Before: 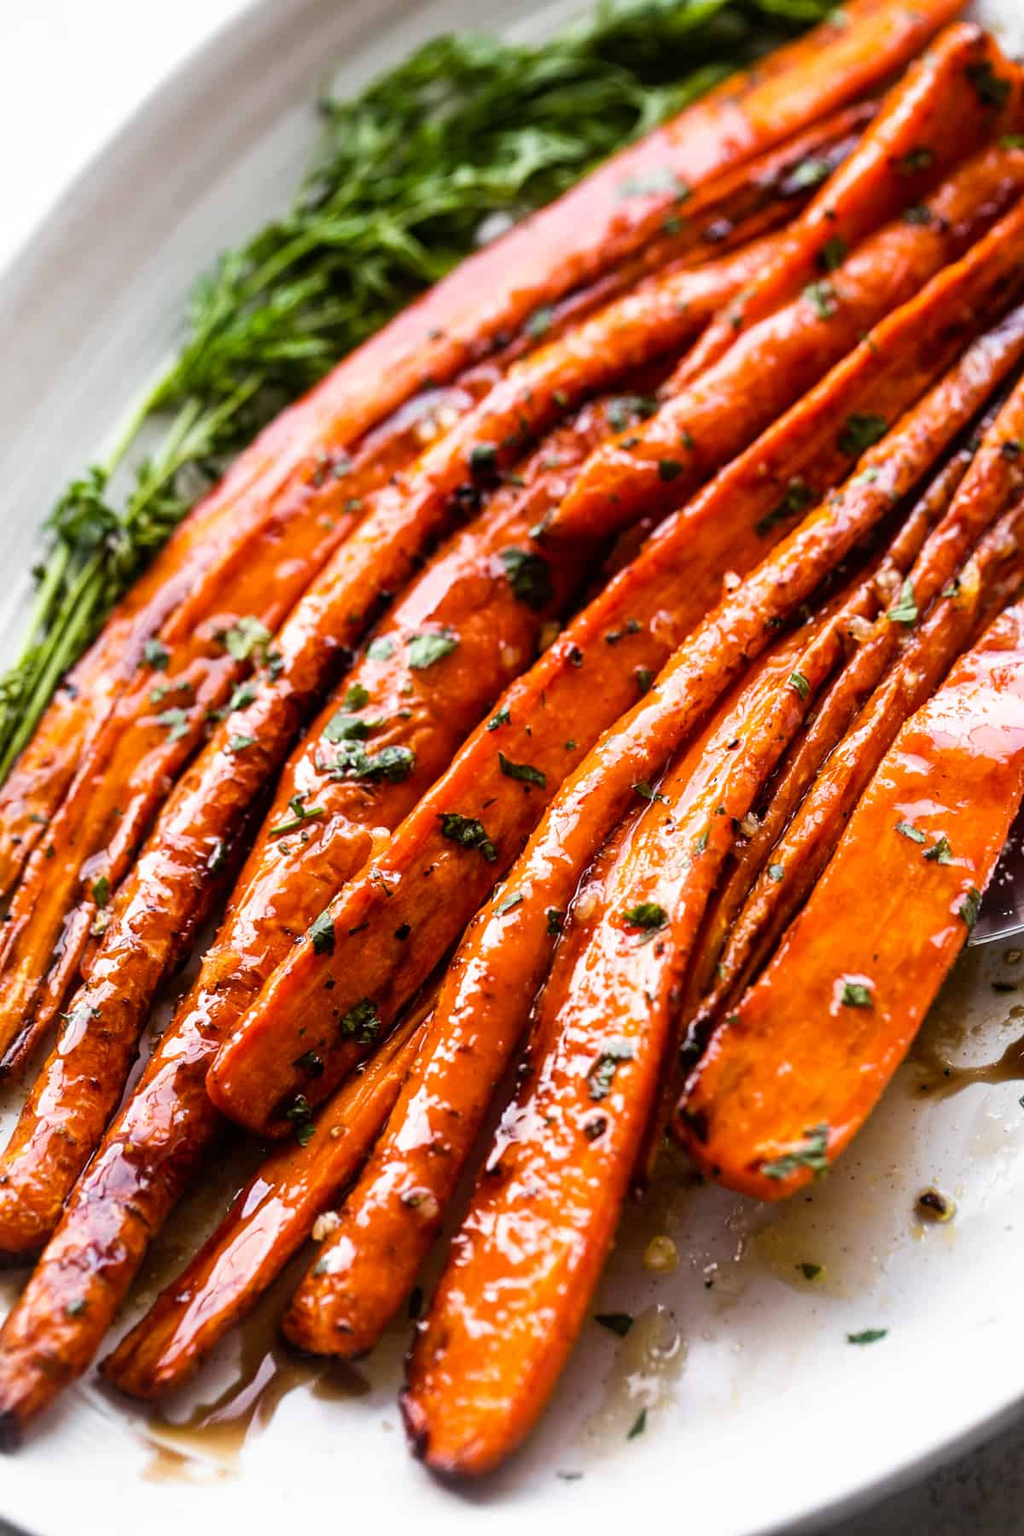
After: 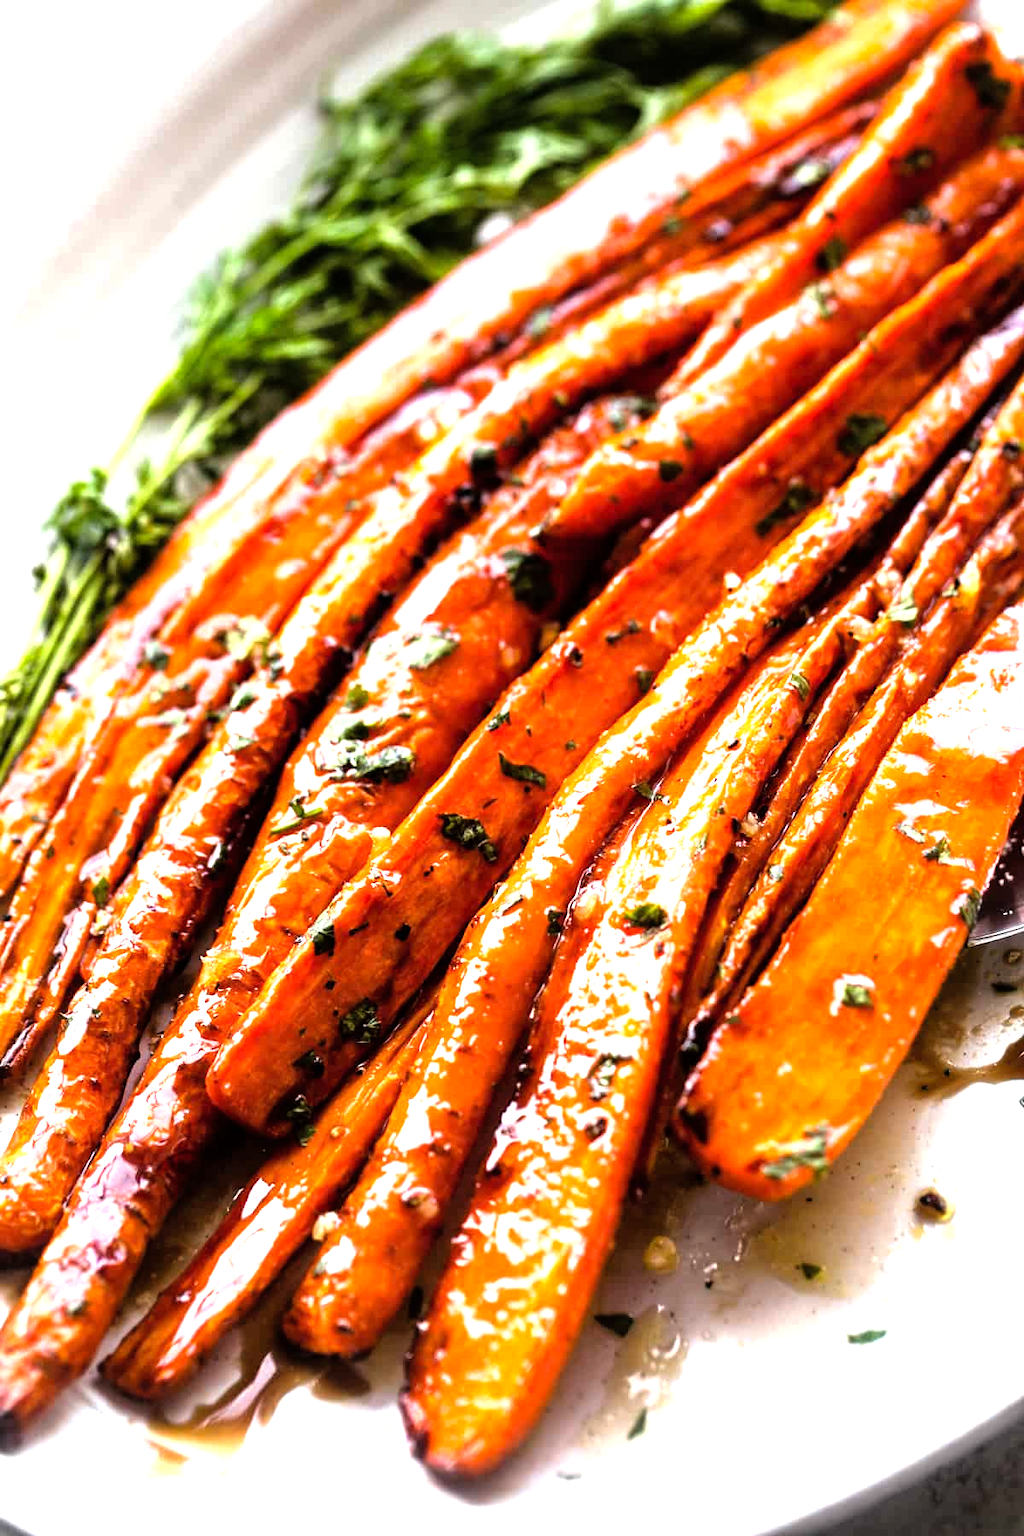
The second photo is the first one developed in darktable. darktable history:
tone equalizer: -8 EV -1.09 EV, -7 EV -0.98 EV, -6 EV -0.844 EV, -5 EV -0.564 EV, -3 EV 0.576 EV, -2 EV 0.856 EV, -1 EV 1.01 EV, +0 EV 1.06 EV
shadows and highlights: shadows 25.77, highlights -25.78
